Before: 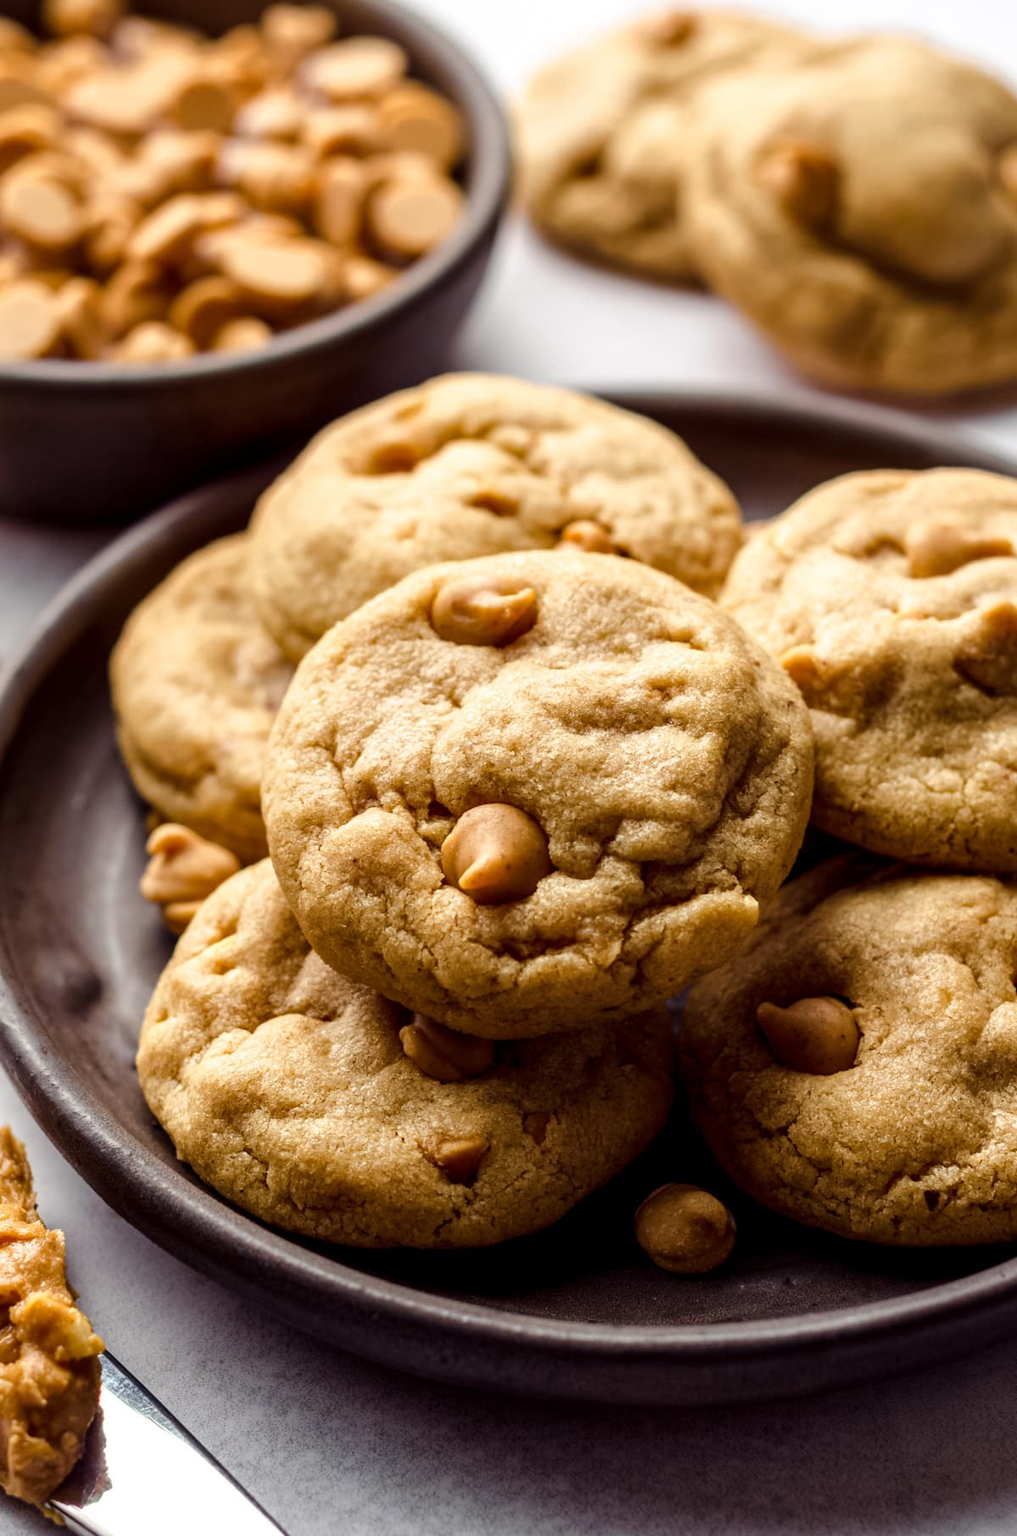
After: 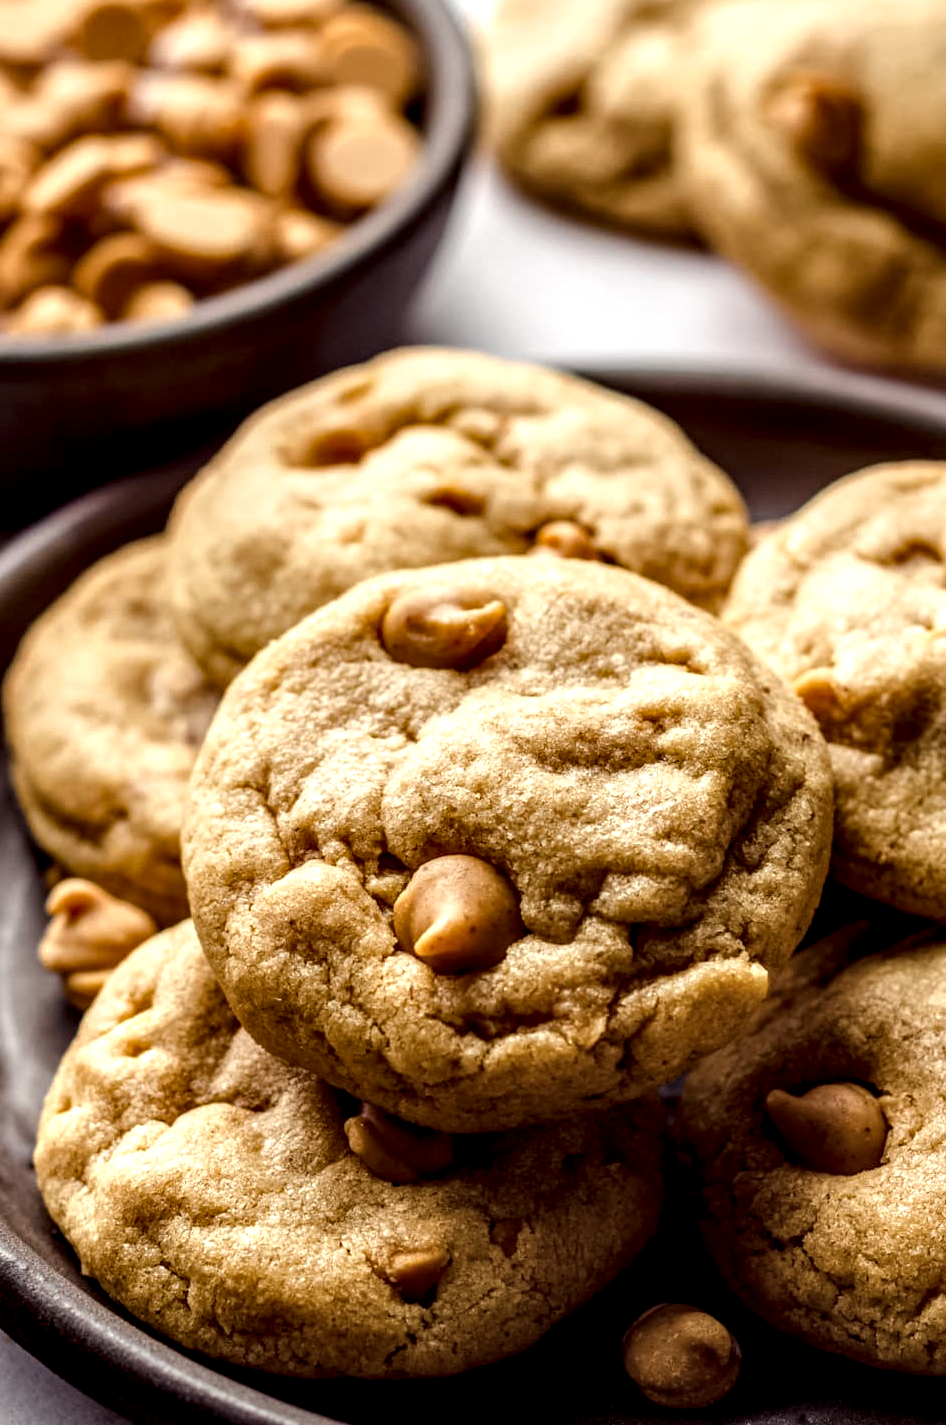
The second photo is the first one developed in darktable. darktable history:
crop and rotate: left 10.618%, top 5.15%, right 10.469%, bottom 16.173%
local contrast: highlights 60%, shadows 62%, detail 160%
